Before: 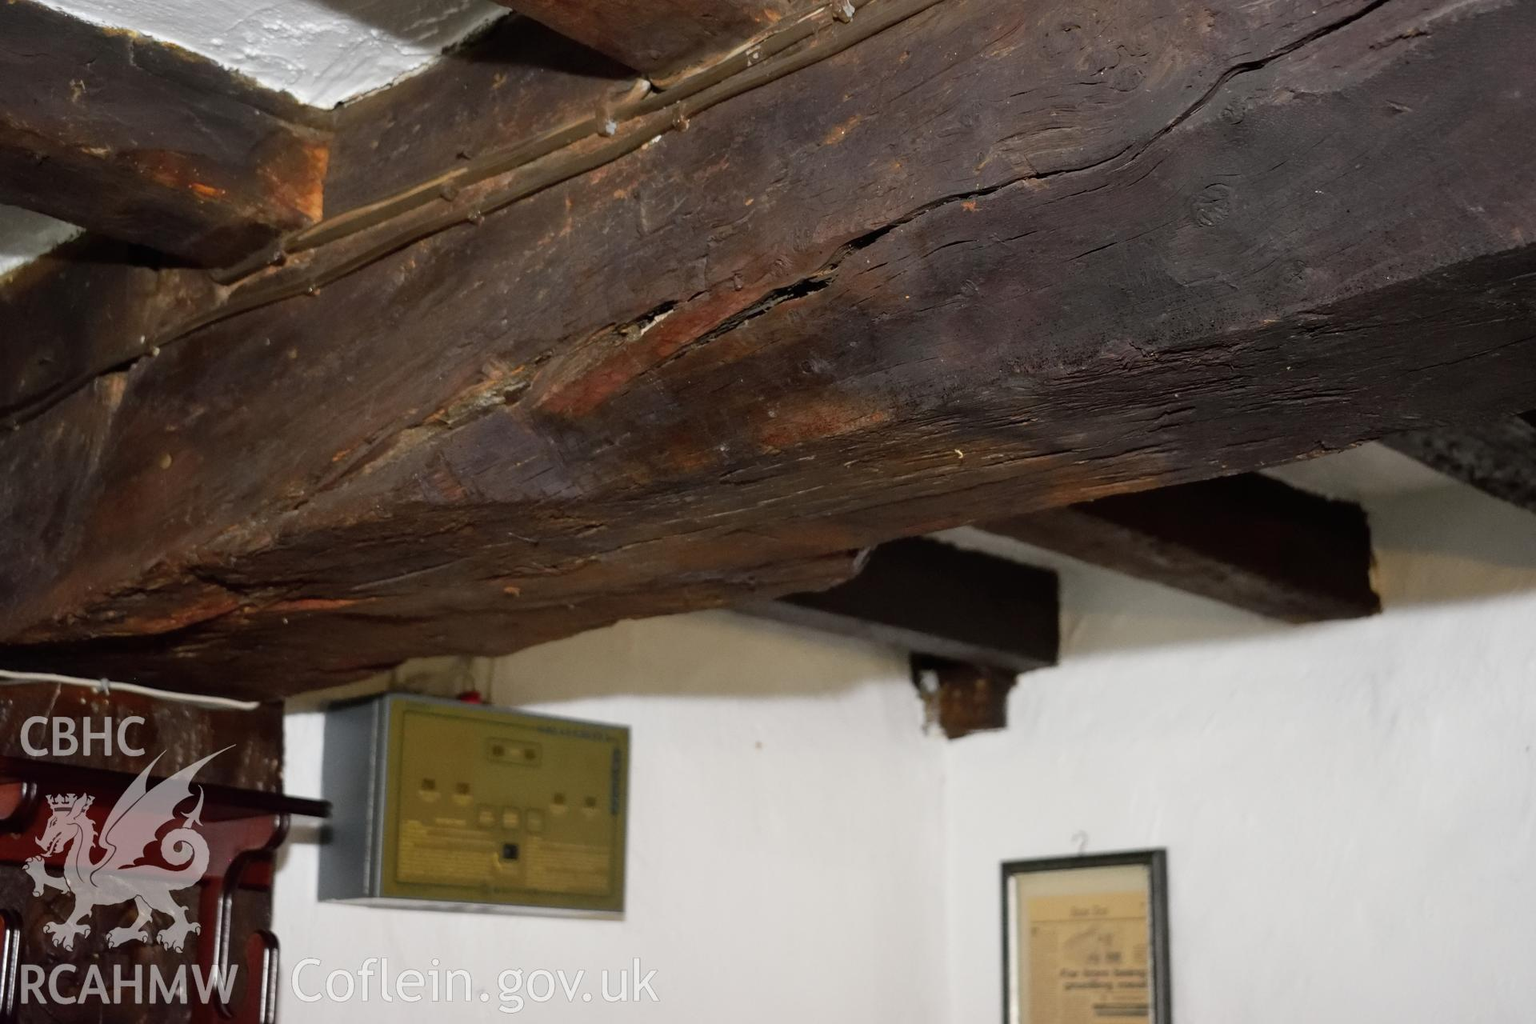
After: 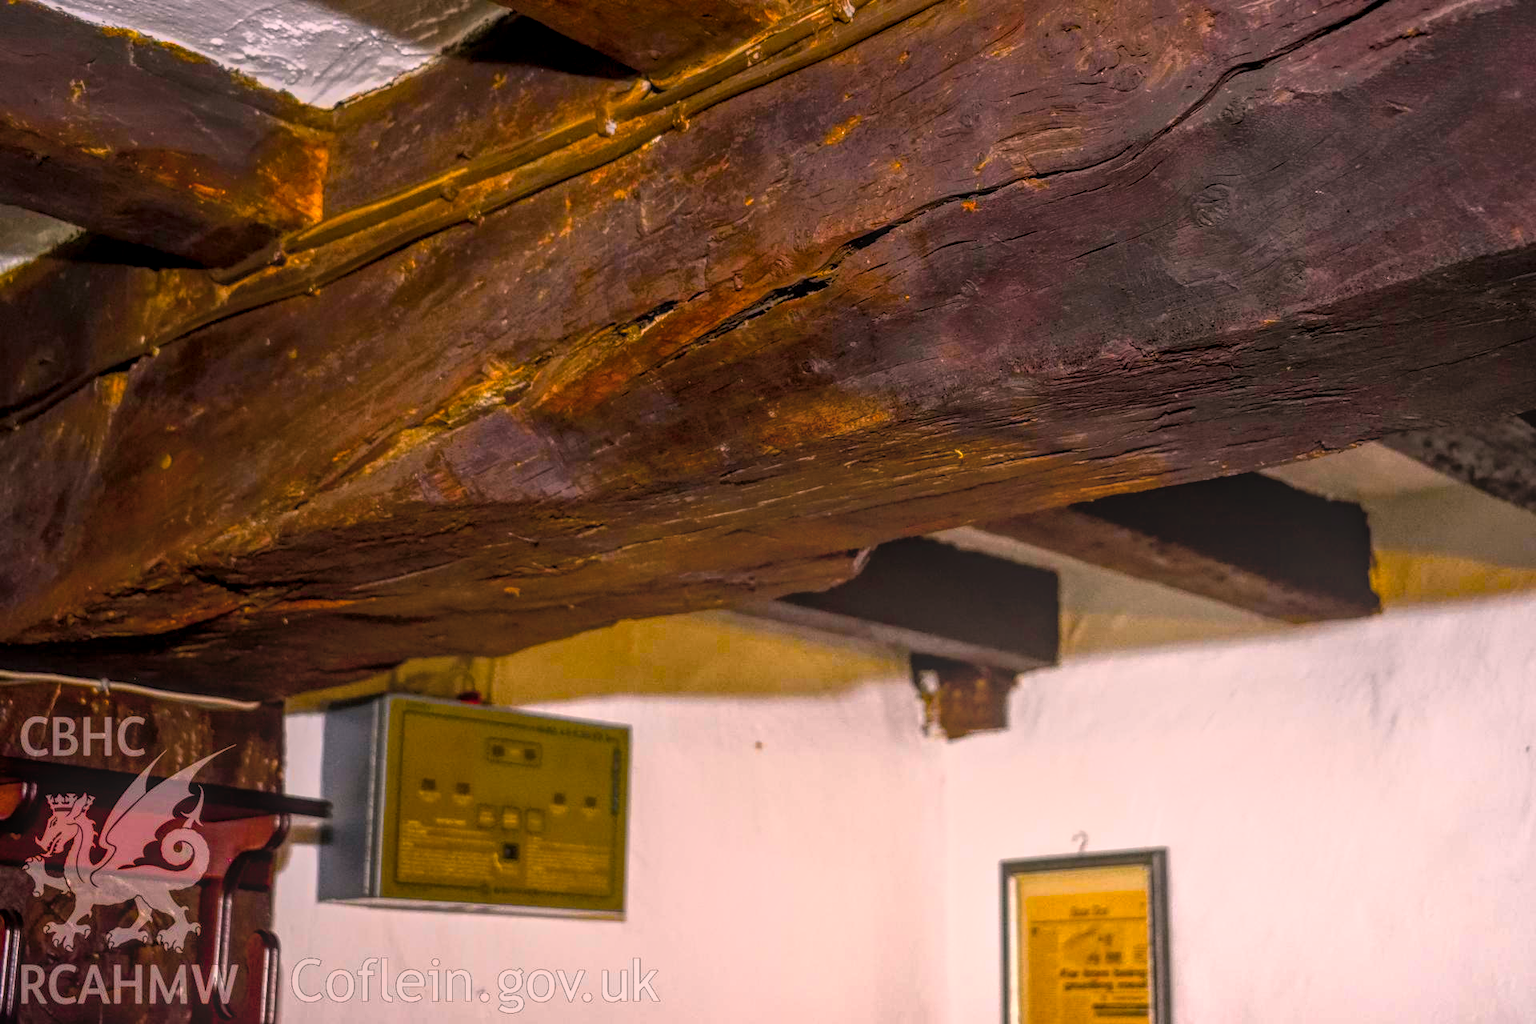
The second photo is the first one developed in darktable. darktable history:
local contrast: highlights 20%, shadows 30%, detail 200%, midtone range 0.2
color correction: highlights a* 14.52, highlights b* 4.84
color balance rgb: linear chroma grading › shadows -40%, linear chroma grading › highlights 40%, linear chroma grading › global chroma 45%, linear chroma grading › mid-tones -30%, perceptual saturation grading › global saturation 55%, perceptual saturation grading › highlights -50%, perceptual saturation grading › mid-tones 40%, perceptual saturation grading › shadows 30%, perceptual brilliance grading › global brilliance 20%, perceptual brilliance grading › shadows -40%, global vibrance 35%
